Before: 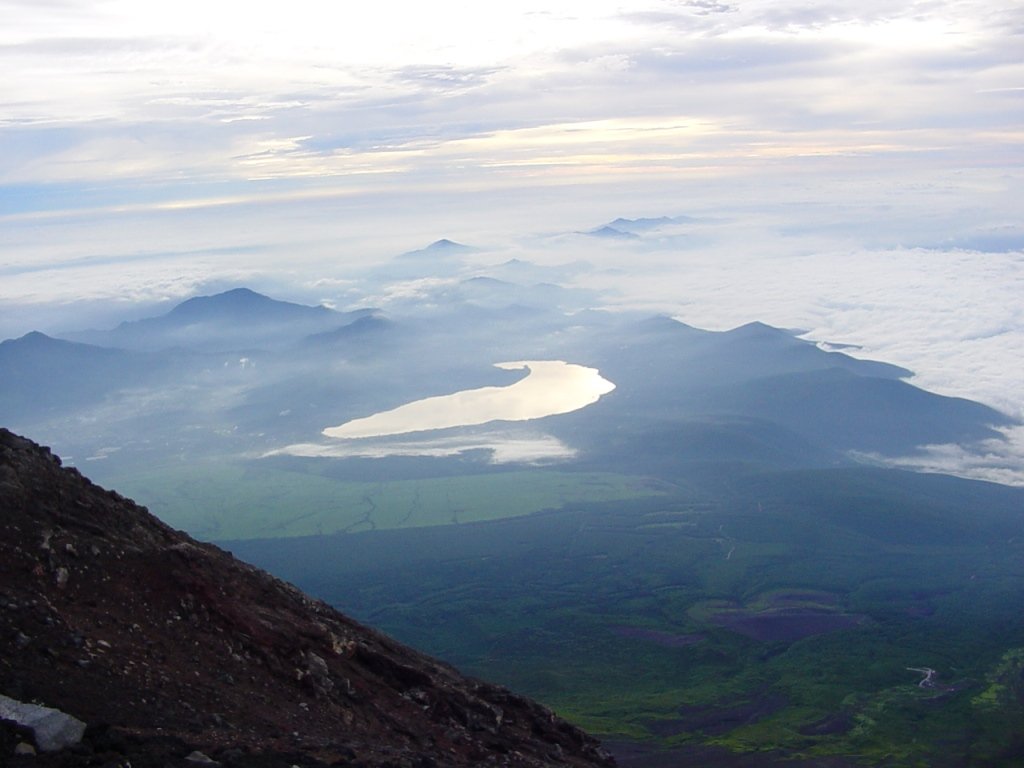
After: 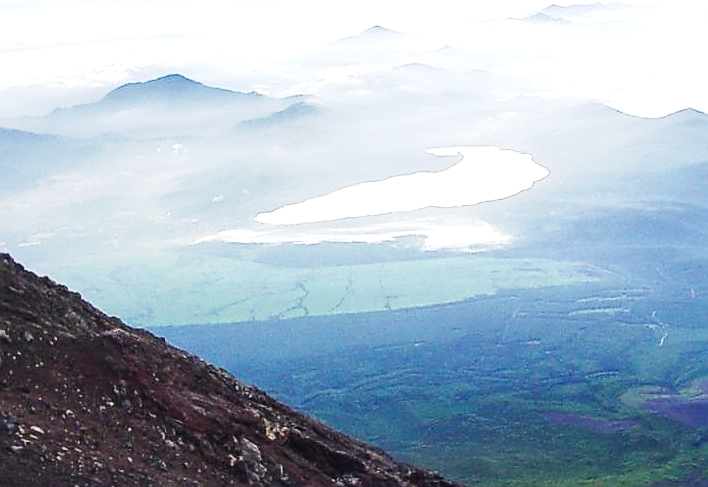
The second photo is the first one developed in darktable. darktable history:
crop: left 6.62%, top 27.876%, right 24.174%, bottom 8.636%
tone equalizer: -7 EV 0.213 EV, -6 EV 0.117 EV, -5 EV 0.119 EV, -4 EV 0.034 EV, -2 EV -0.019 EV, -1 EV -0.036 EV, +0 EV -0.038 EV, edges refinement/feathering 500, mask exposure compensation -1.57 EV, preserve details no
exposure: black level correction 0, exposure 1.199 EV, compensate highlight preservation false
tone curve: curves: ch0 [(0, 0.039) (0.104, 0.094) (0.285, 0.301) (0.673, 0.796) (0.845, 0.932) (0.994, 0.971)]; ch1 [(0, 0) (0.356, 0.385) (0.424, 0.405) (0.498, 0.502) (0.586, 0.57) (0.657, 0.642) (1, 1)]; ch2 [(0, 0) (0.424, 0.438) (0.46, 0.453) (0.515, 0.505) (0.557, 0.57) (0.612, 0.583) (0.722, 0.67) (1, 1)], preserve colors none
shadows and highlights: soften with gaussian
local contrast: on, module defaults
sharpen: radius 1.415, amount 1.247, threshold 0.839
